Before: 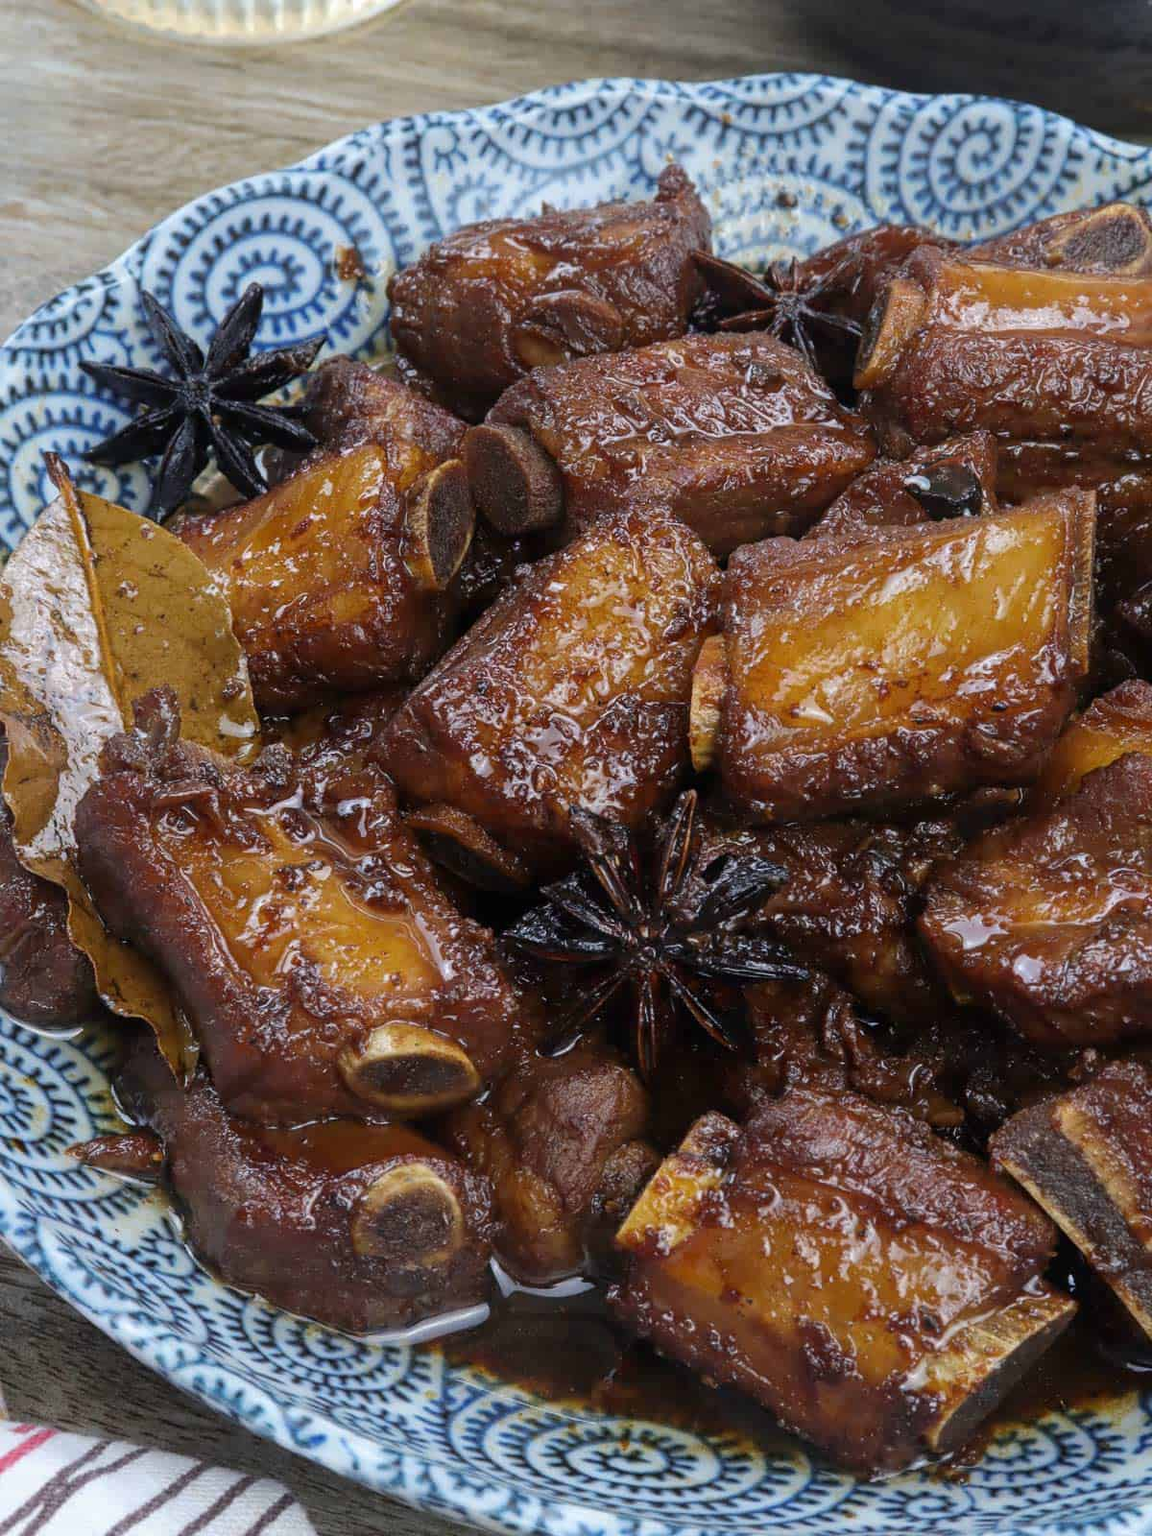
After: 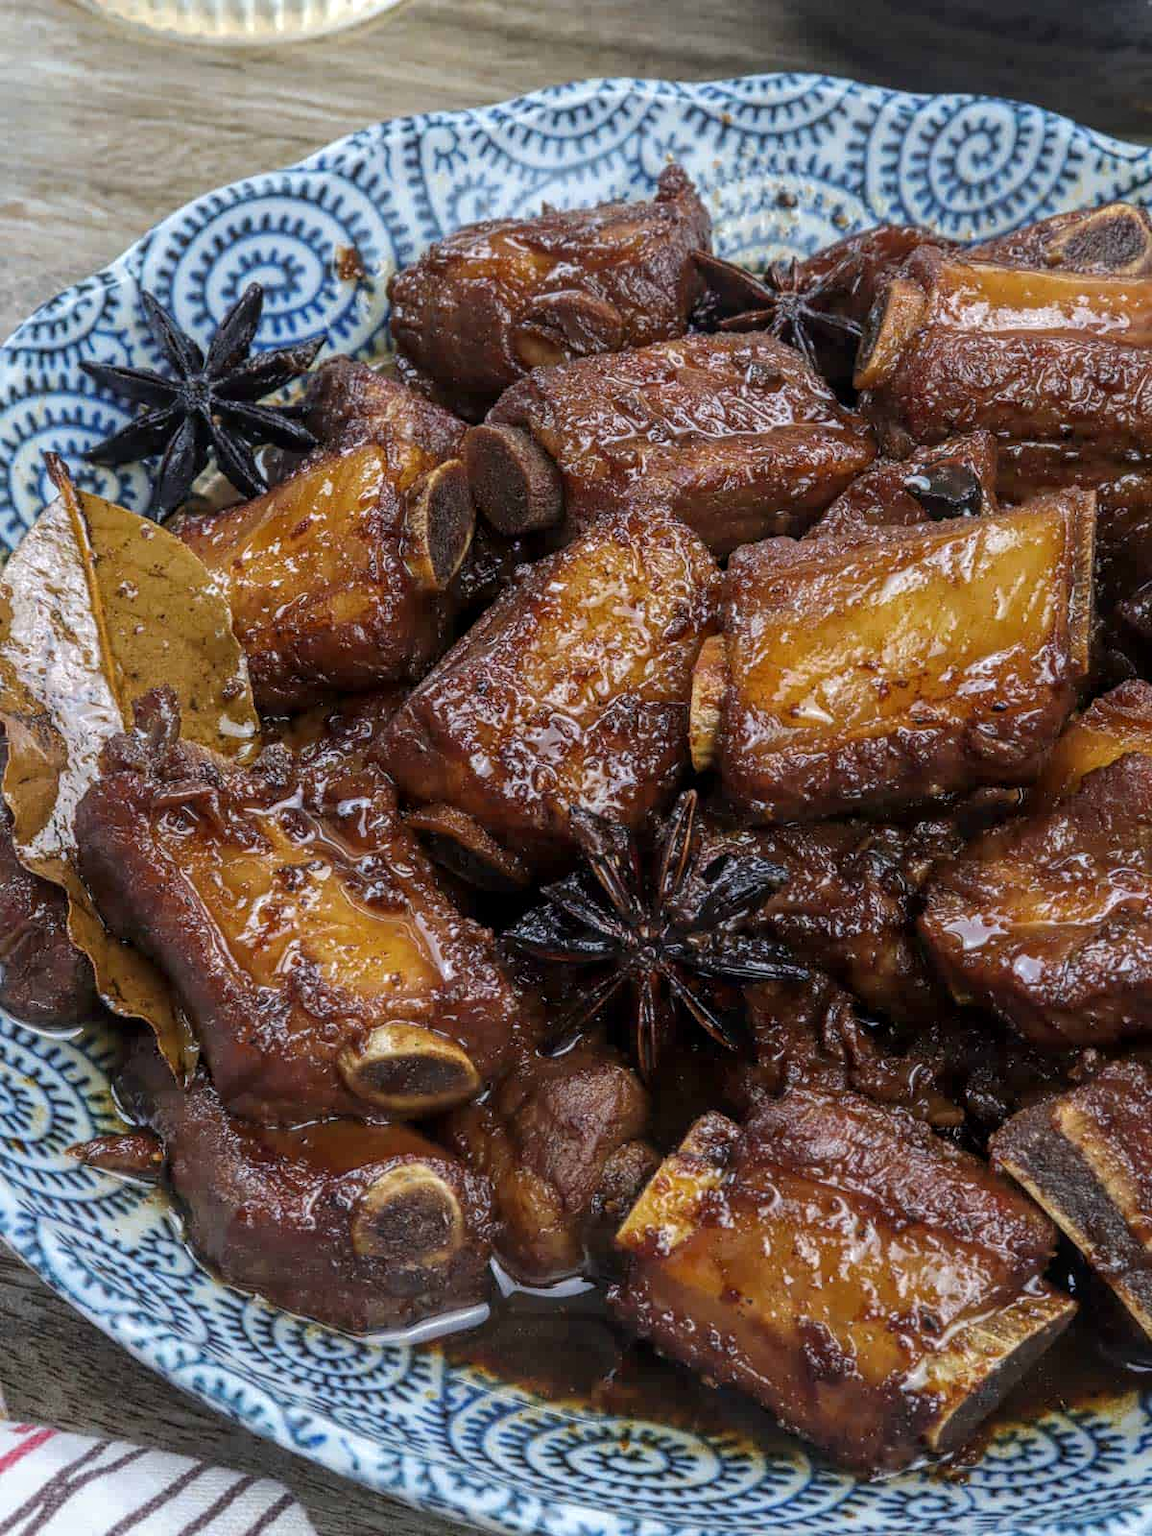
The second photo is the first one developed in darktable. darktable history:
levels: levels [0, 0.492, 0.984]
local contrast: highlights 0%, shadows 0%, detail 133%
